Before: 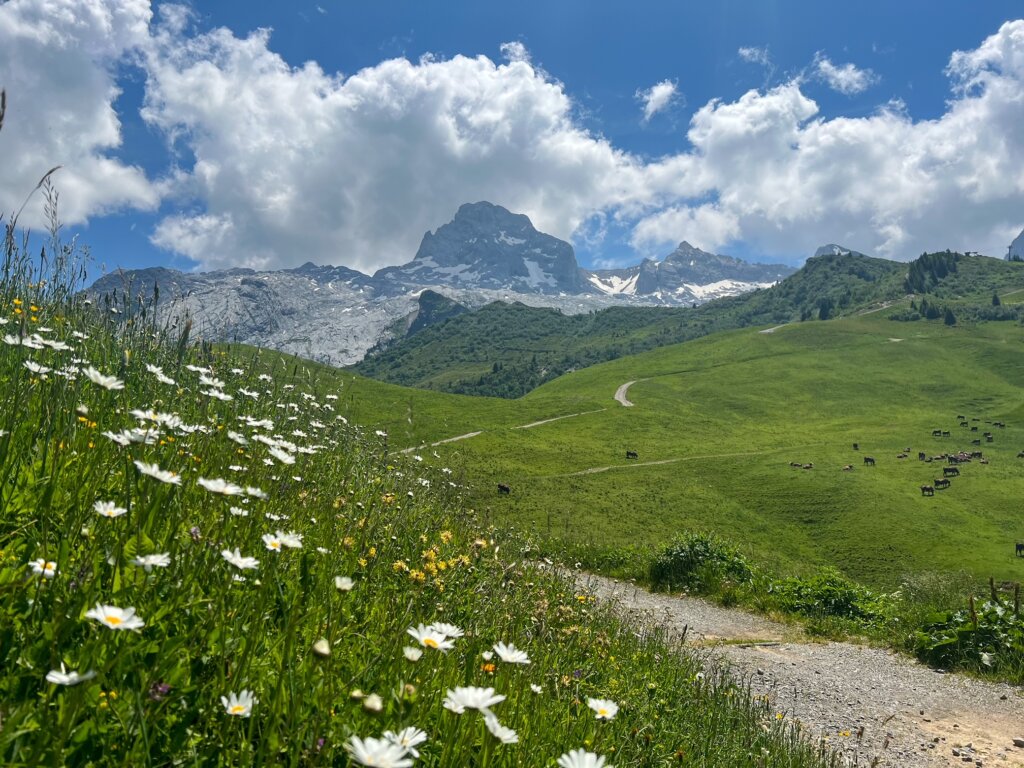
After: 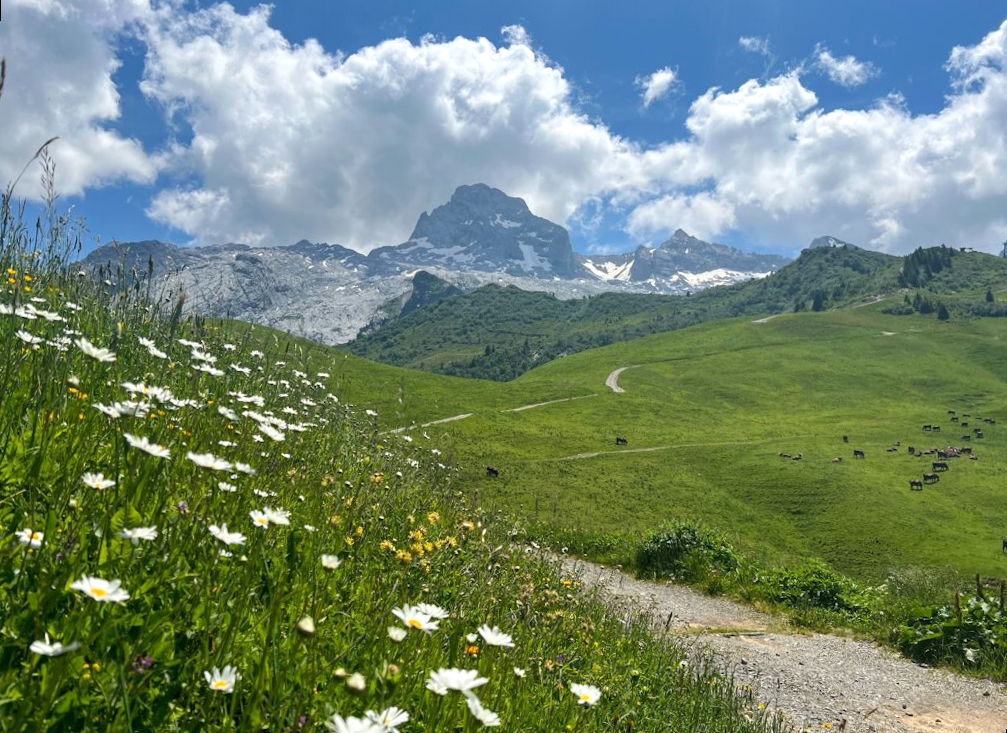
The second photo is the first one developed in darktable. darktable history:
exposure: exposure 0.2 EV, compensate highlight preservation false
rotate and perspective: rotation 1.57°, crop left 0.018, crop right 0.982, crop top 0.039, crop bottom 0.961
